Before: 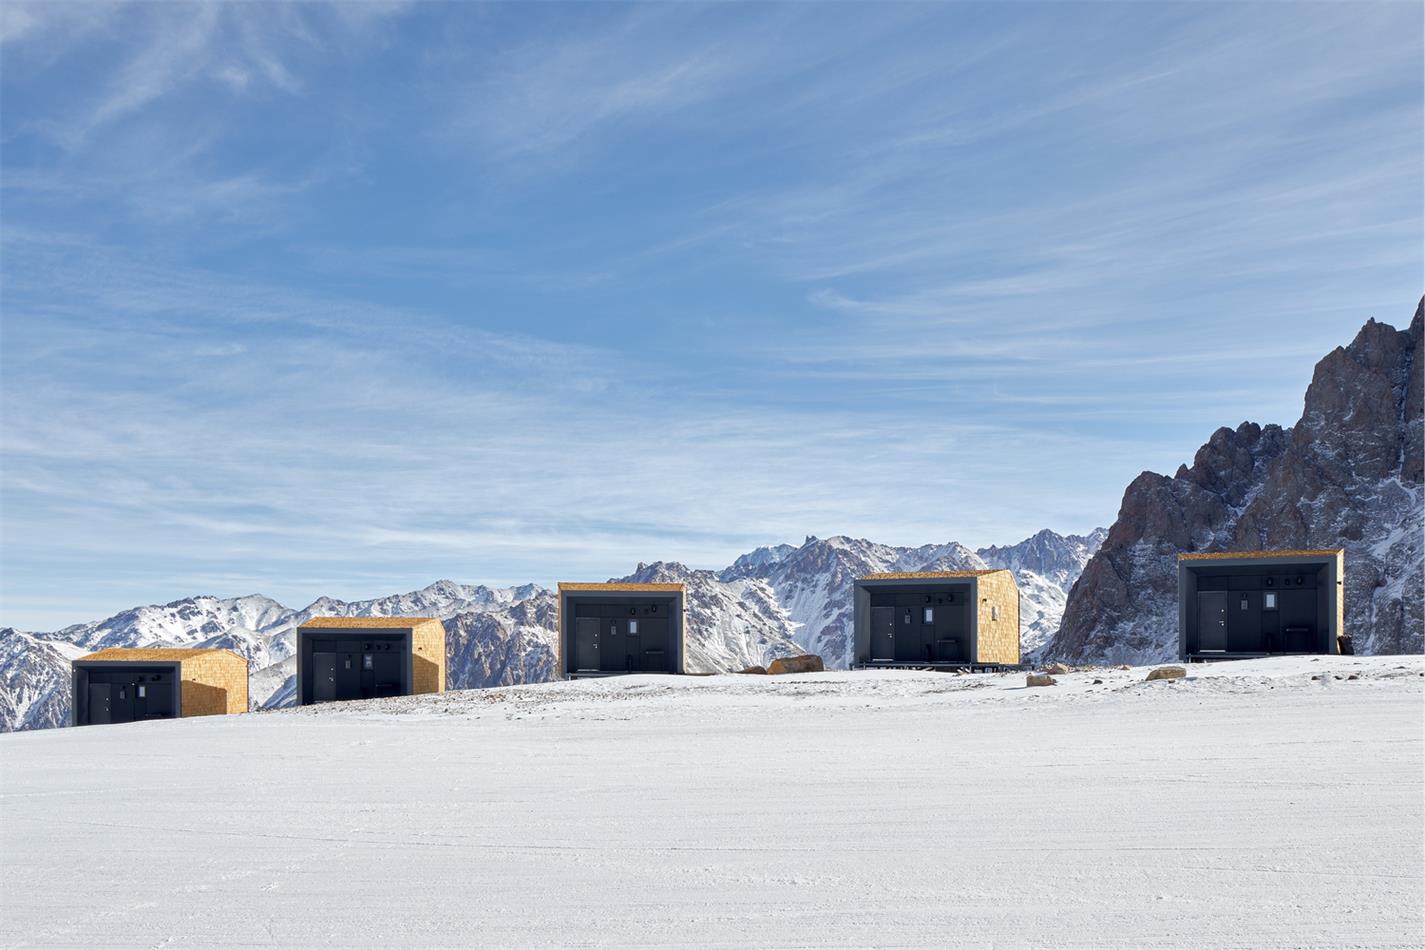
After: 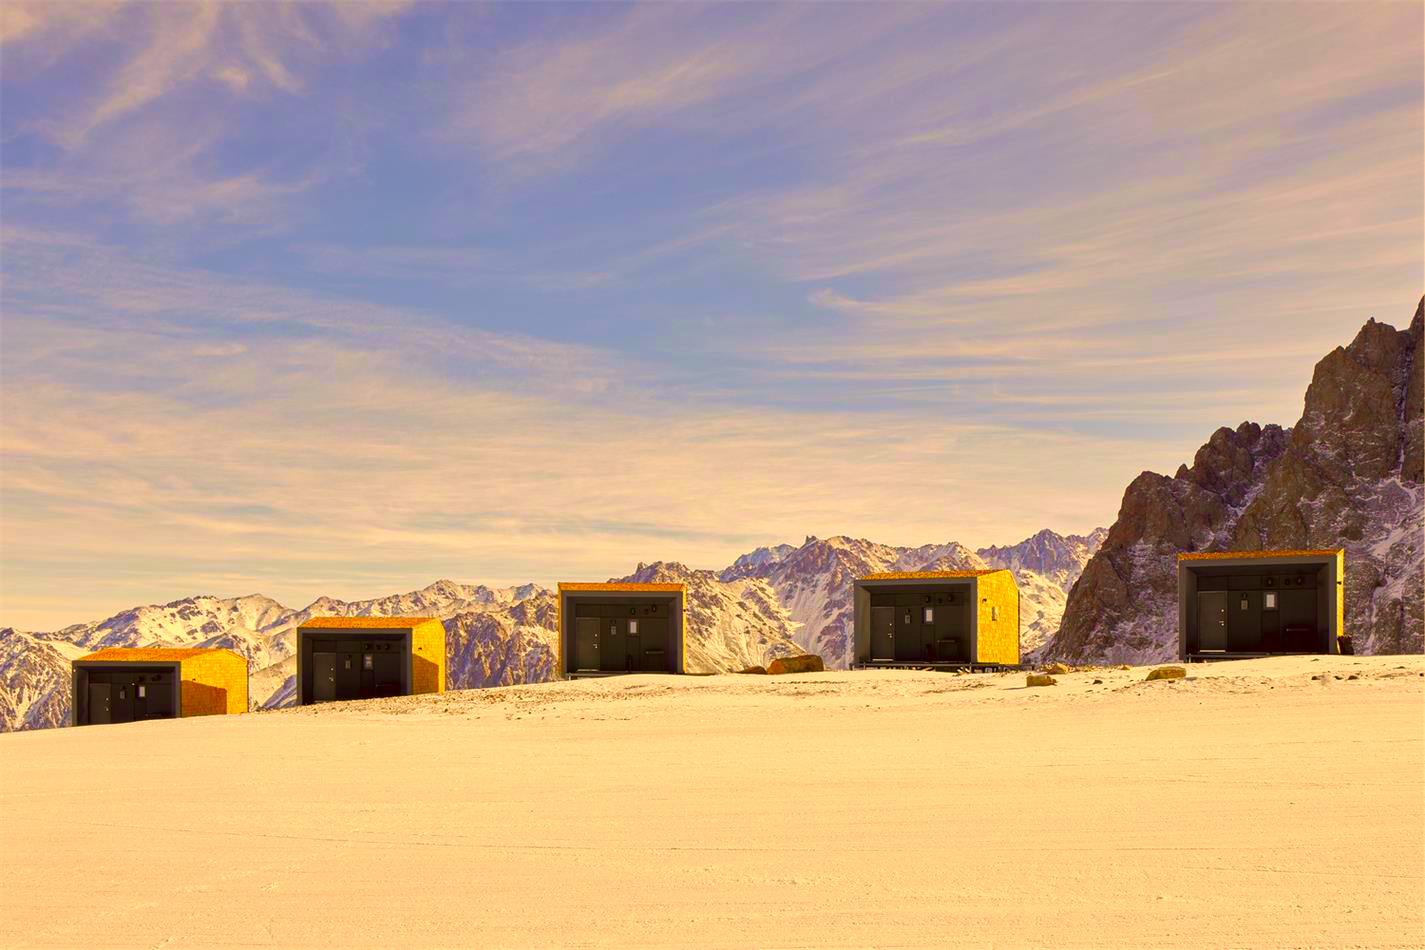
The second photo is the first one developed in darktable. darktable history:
velvia: on, module defaults
color correction: highlights a* 10.57, highlights b* 30.34, shadows a* 2.66, shadows b* 18.02, saturation 1.72
contrast brightness saturation: contrast 0.045, saturation 0.15
